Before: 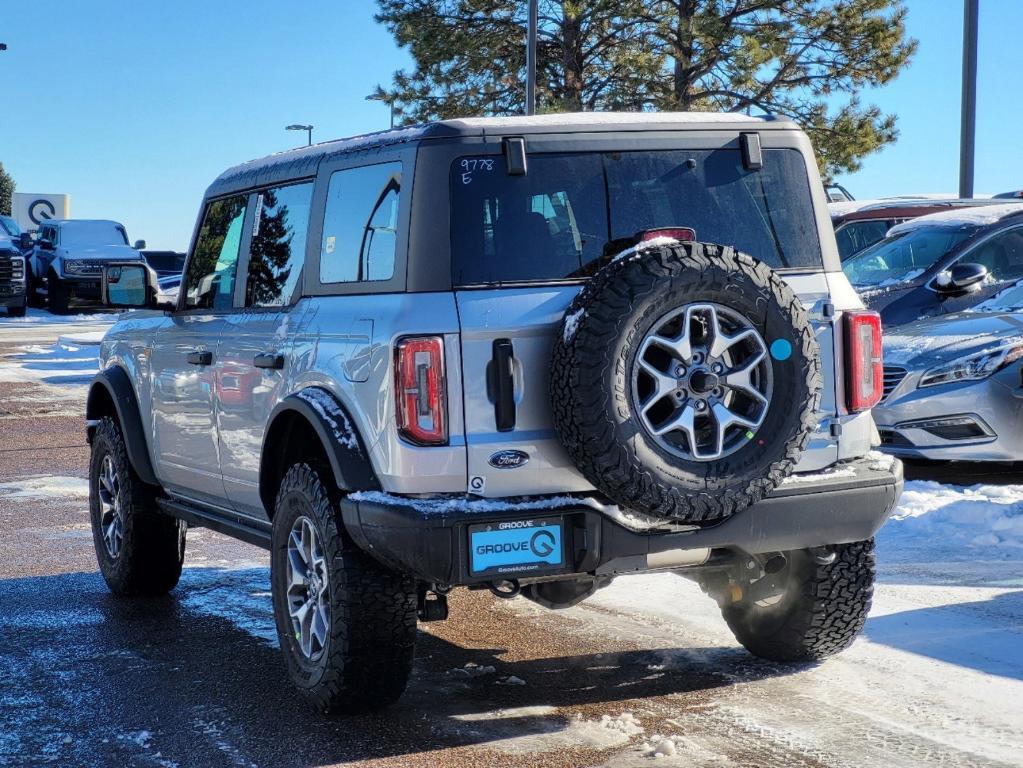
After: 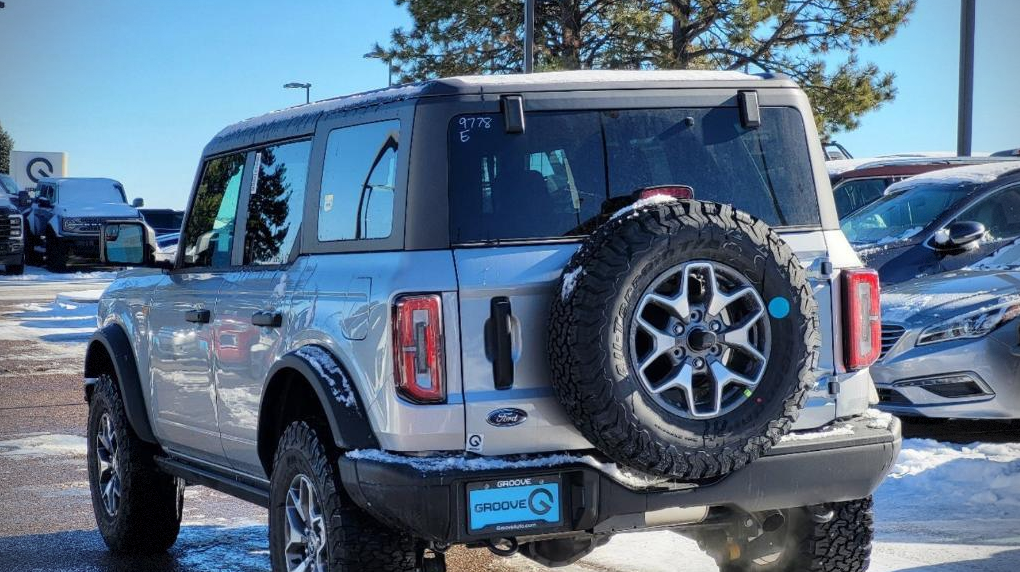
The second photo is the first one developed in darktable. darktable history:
crop: left 0.288%, top 5.539%, bottom 19.865%
vignetting: dithering 8-bit output, unbound false
